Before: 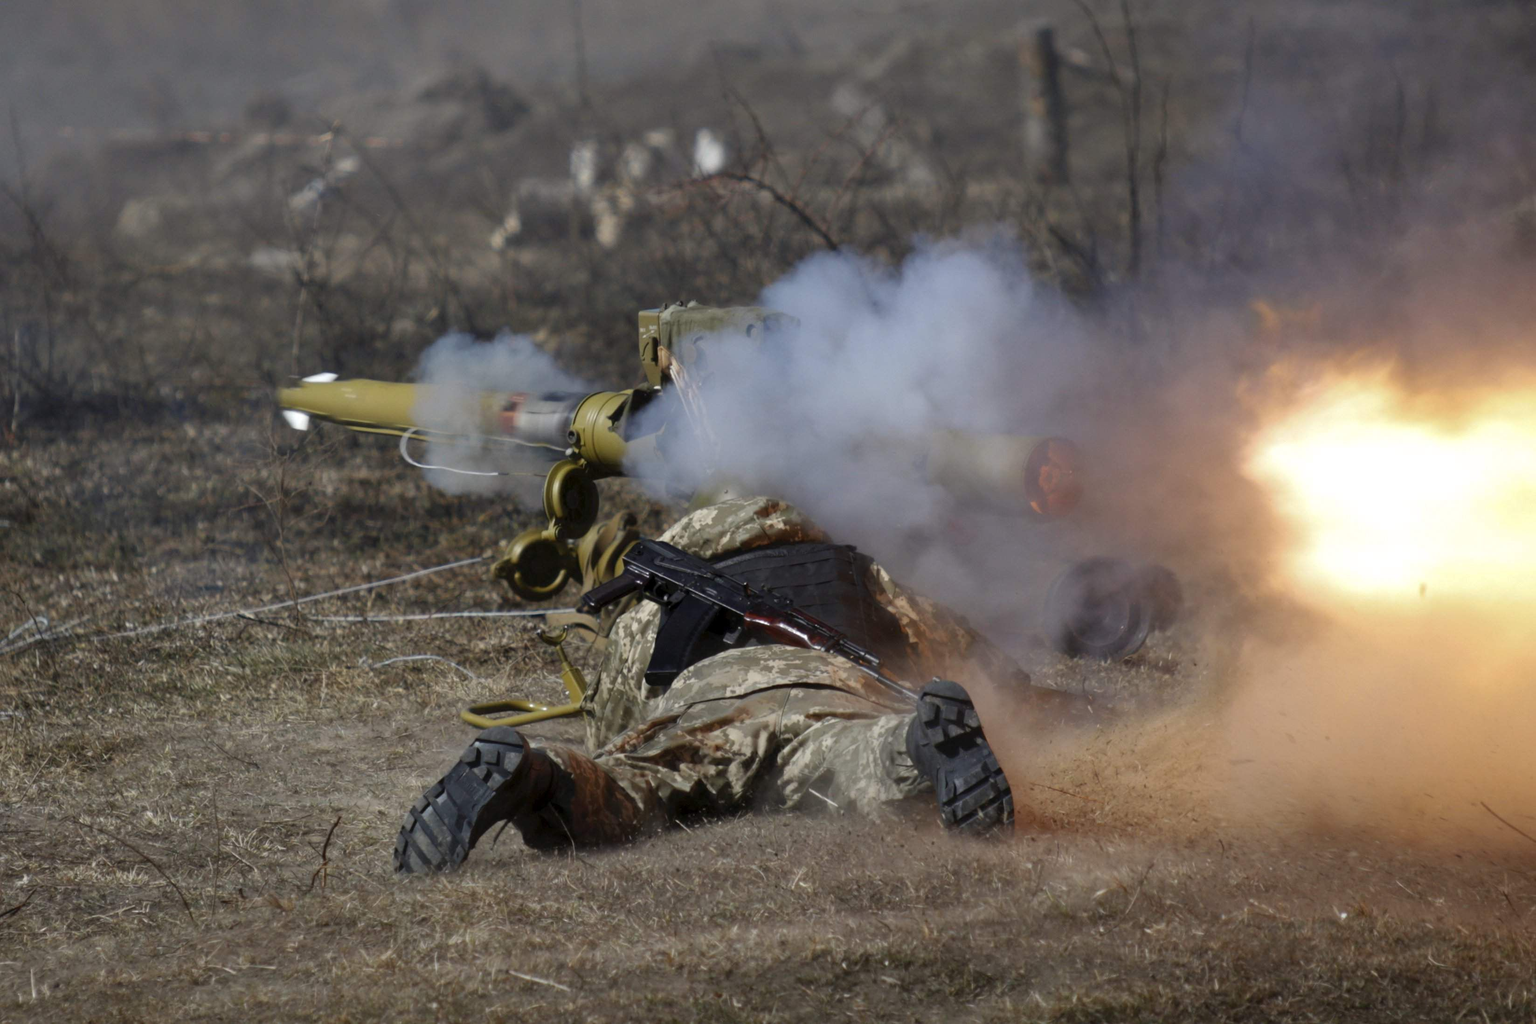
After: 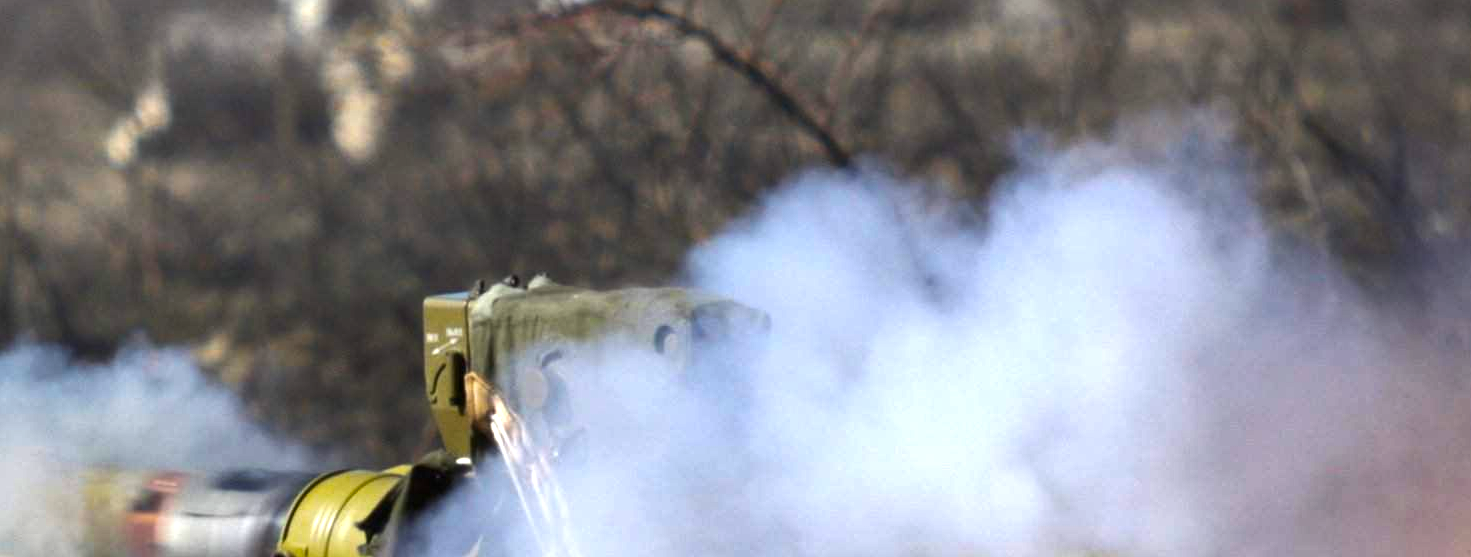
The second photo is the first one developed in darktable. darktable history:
color balance rgb: global offset › luminance -0.29%, global offset › hue 260.37°, linear chroma grading › mid-tones 7.298%, perceptual saturation grading › global saturation 30.74%, perceptual brilliance grading › highlights 47.218%, perceptual brilliance grading › mid-tones 21.869%, perceptual brilliance grading › shadows -6.17%
crop: left 28.742%, top 16.864%, right 26.591%, bottom 57.727%
